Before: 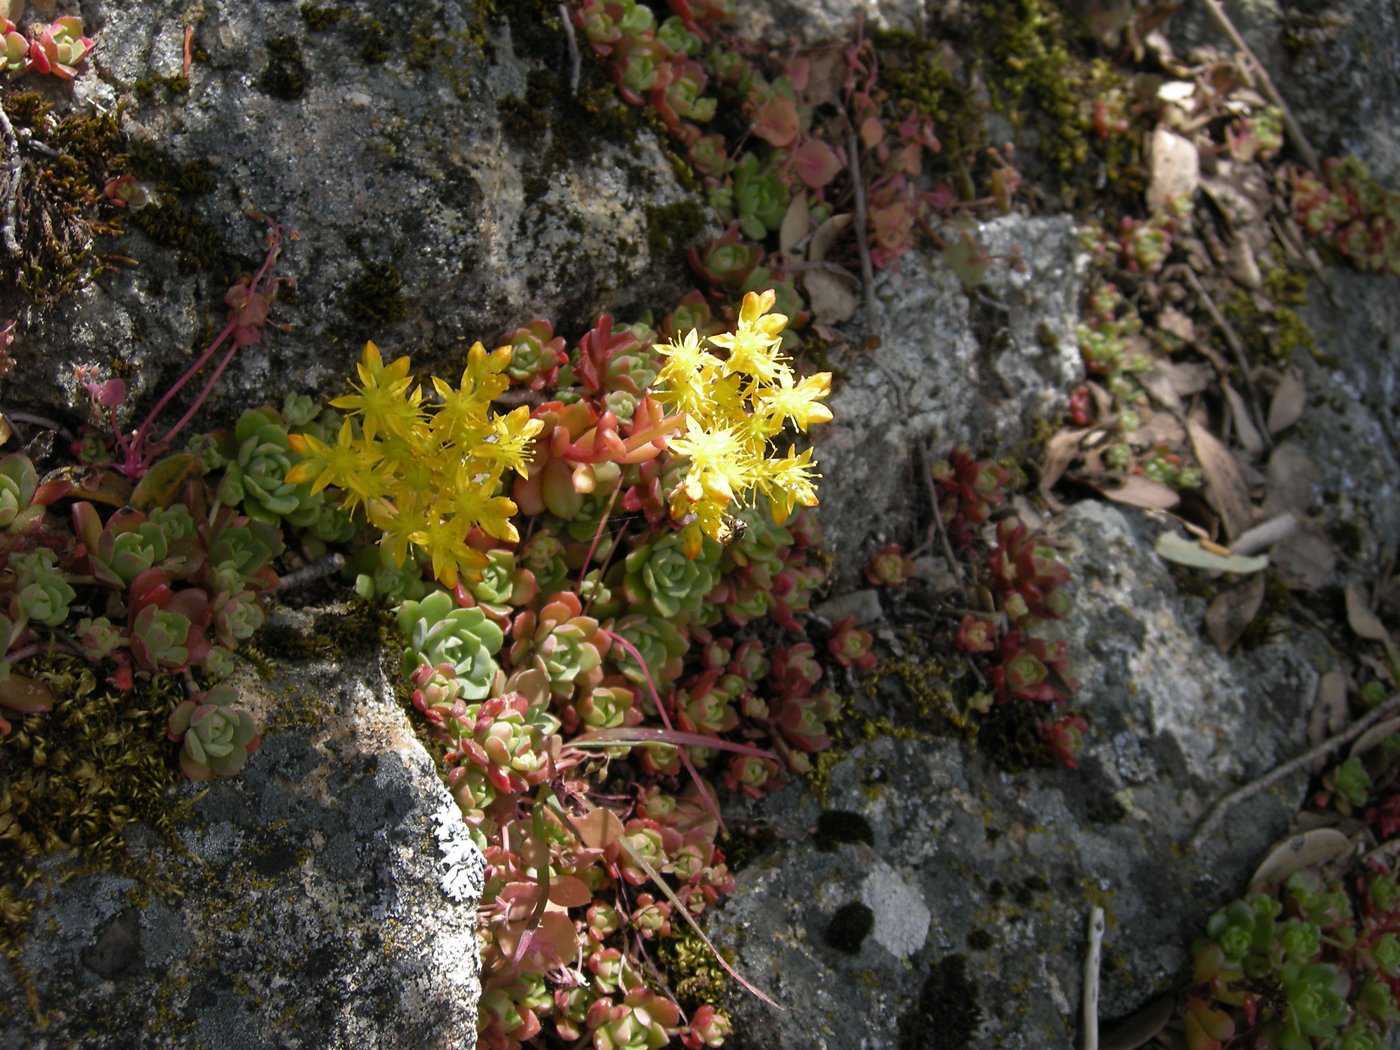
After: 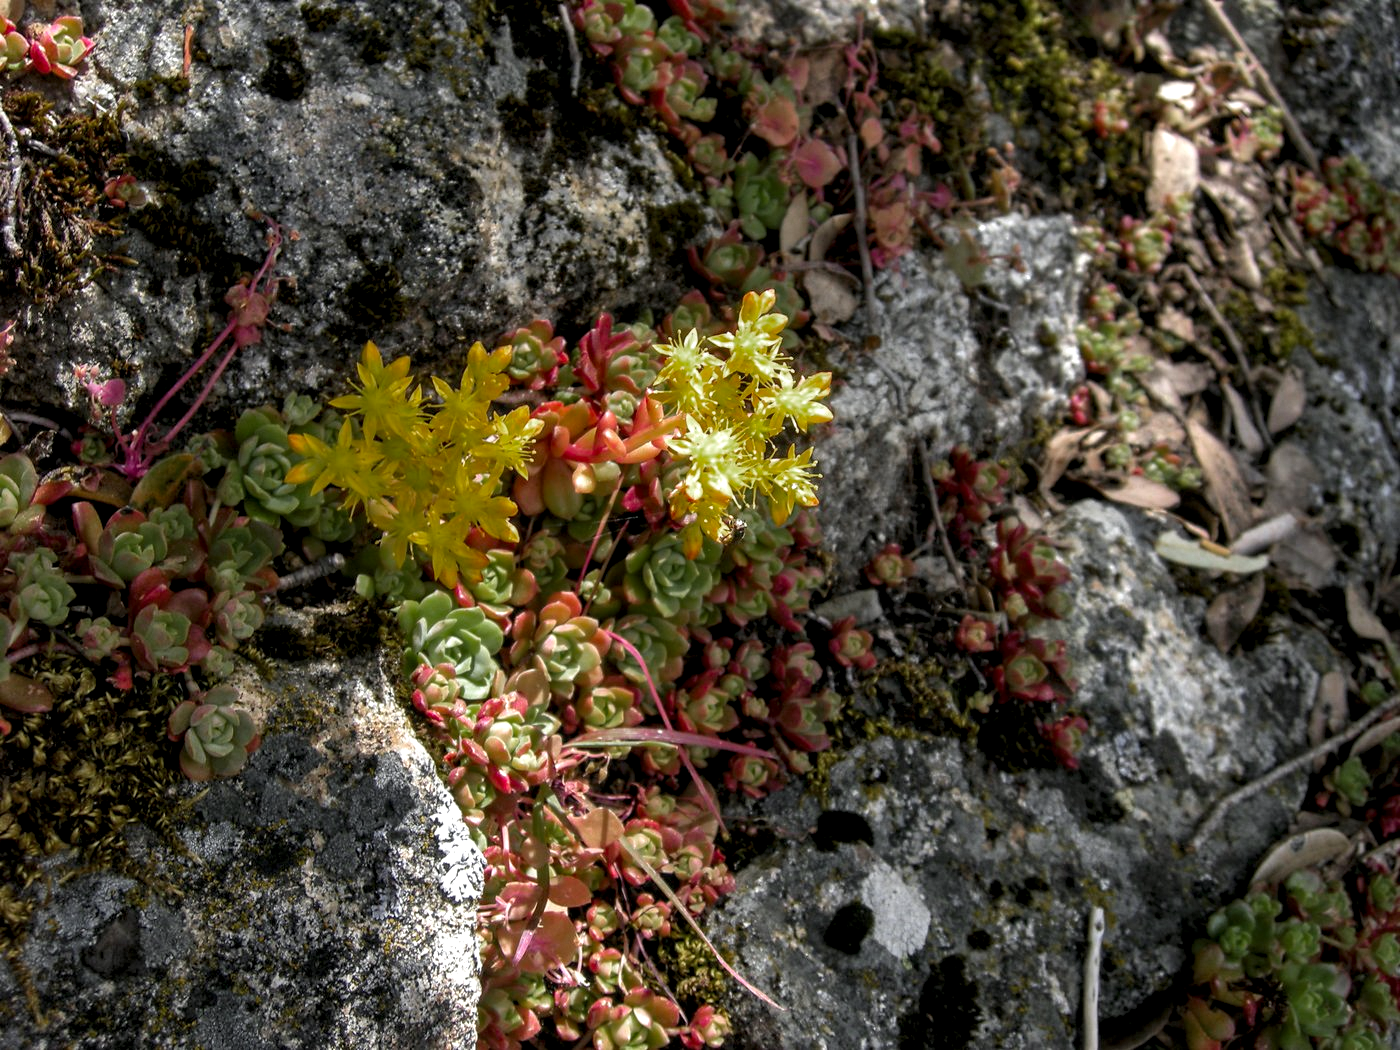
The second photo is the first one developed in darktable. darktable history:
color zones: curves: ch0 [(0, 0.48) (0.209, 0.398) (0.305, 0.332) (0.429, 0.493) (0.571, 0.5) (0.714, 0.5) (0.857, 0.5) (1, 0.48)]; ch1 [(0, 0.633) (0.143, 0.586) (0.286, 0.489) (0.429, 0.448) (0.571, 0.31) (0.714, 0.335) (0.857, 0.492) (1, 0.633)]; ch2 [(0, 0.448) (0.143, 0.498) (0.286, 0.5) (0.429, 0.5) (0.571, 0.5) (0.714, 0.5) (0.857, 0.5) (1, 0.448)]
local contrast: detail 160%
shadows and highlights: shadows 32.83, highlights -47.7, soften with gaussian
